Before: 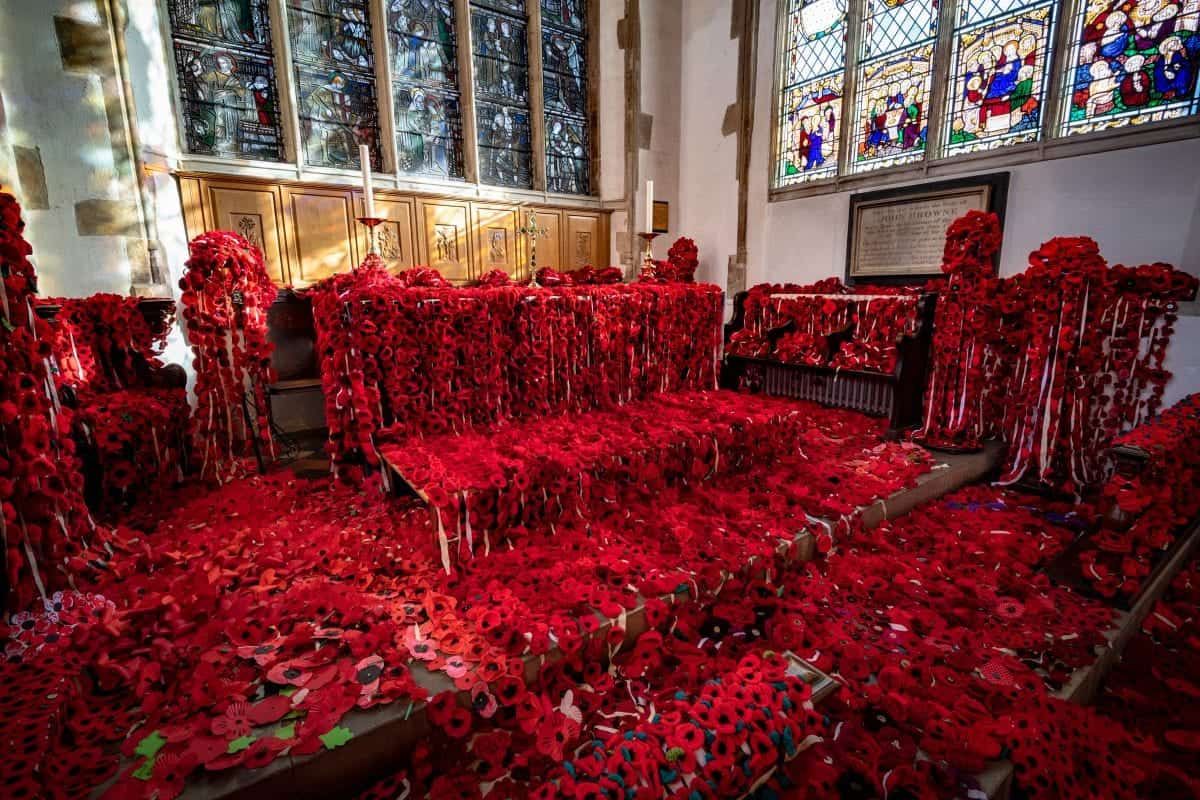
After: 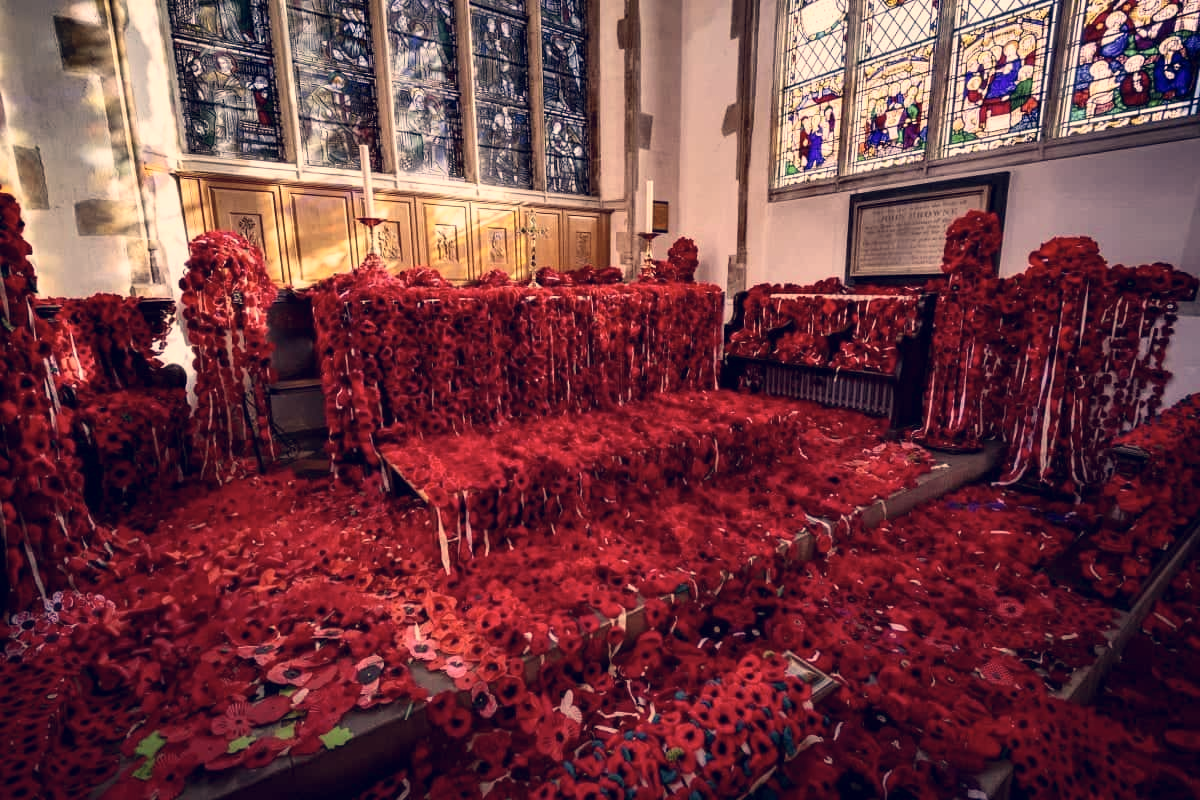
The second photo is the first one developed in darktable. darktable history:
color correction: highlights a* 19.79, highlights b* 26.82, shadows a* 3.41, shadows b* -17.9, saturation 0.757
contrast brightness saturation: contrast 0.145, brightness 0.044
